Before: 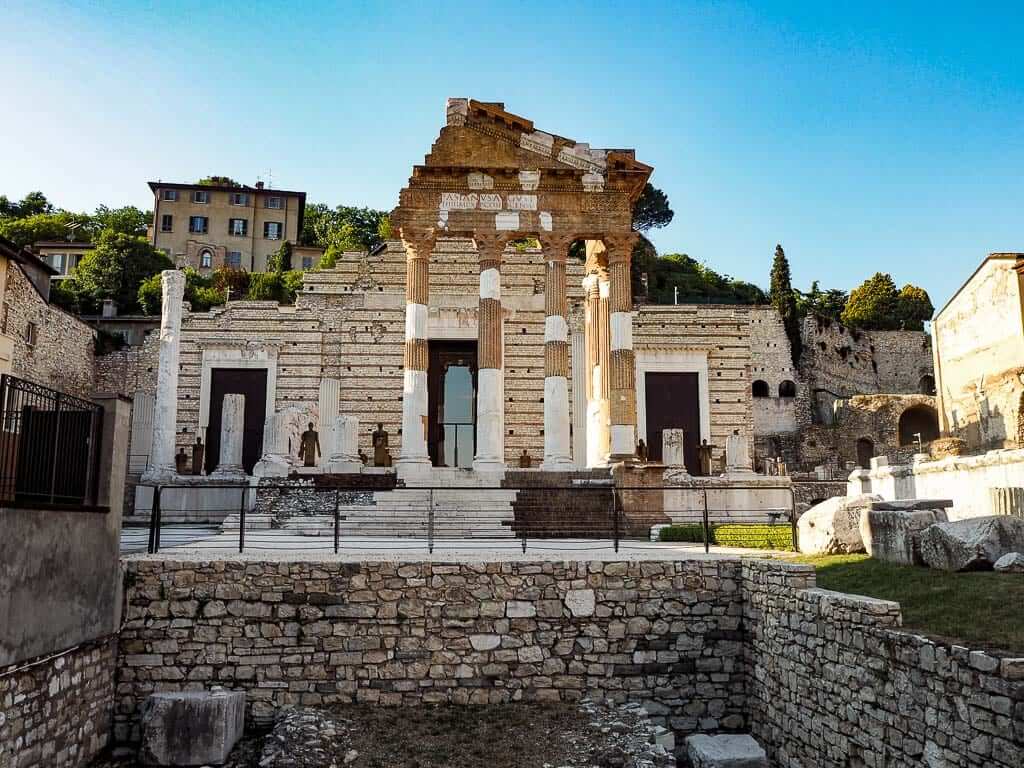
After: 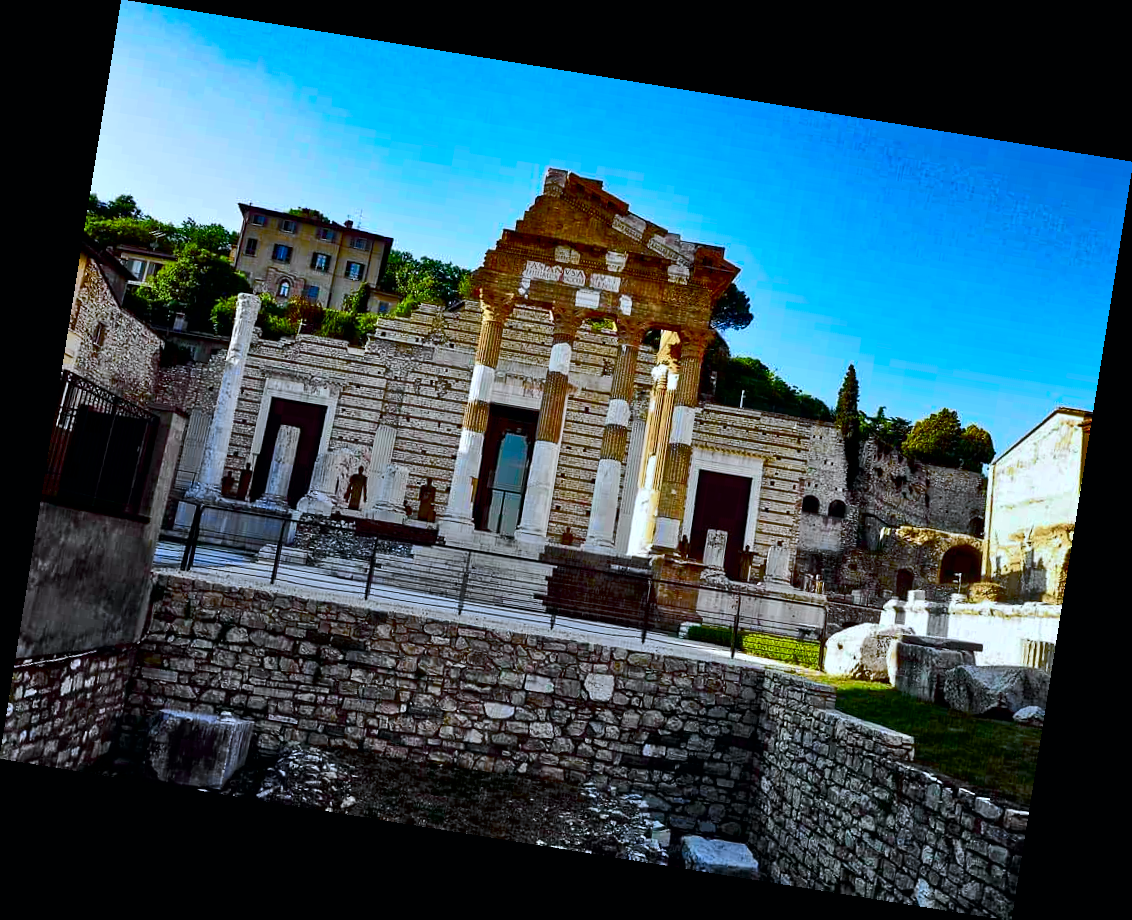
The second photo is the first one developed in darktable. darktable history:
rotate and perspective: rotation 9.12°, automatic cropping off
tone curve: curves: ch0 [(0, 0) (0.037, 0.011) (0.131, 0.108) (0.279, 0.279) (0.476, 0.554) (0.617, 0.693) (0.704, 0.77) (0.813, 0.852) (0.916, 0.924) (1, 0.993)]; ch1 [(0, 0) (0.318, 0.278) (0.444, 0.427) (0.493, 0.492) (0.508, 0.502) (0.534, 0.531) (0.562, 0.571) (0.626, 0.667) (0.746, 0.764) (1, 1)]; ch2 [(0, 0) (0.316, 0.292) (0.381, 0.37) (0.423, 0.448) (0.476, 0.492) (0.502, 0.498) (0.522, 0.518) (0.533, 0.532) (0.586, 0.631) (0.634, 0.663) (0.7, 0.7) (0.861, 0.808) (1, 0.951)], color space Lab, independent channels, preserve colors none
color balance rgb: perceptual saturation grading › global saturation 25%, global vibrance 20%
contrast brightness saturation: brightness -0.52
white balance: red 0.926, green 1.003, blue 1.133
tone equalizer: -7 EV 0.15 EV, -6 EV 0.6 EV, -5 EV 1.15 EV, -4 EV 1.33 EV, -3 EV 1.15 EV, -2 EV 0.6 EV, -1 EV 0.15 EV, mask exposure compensation -0.5 EV
